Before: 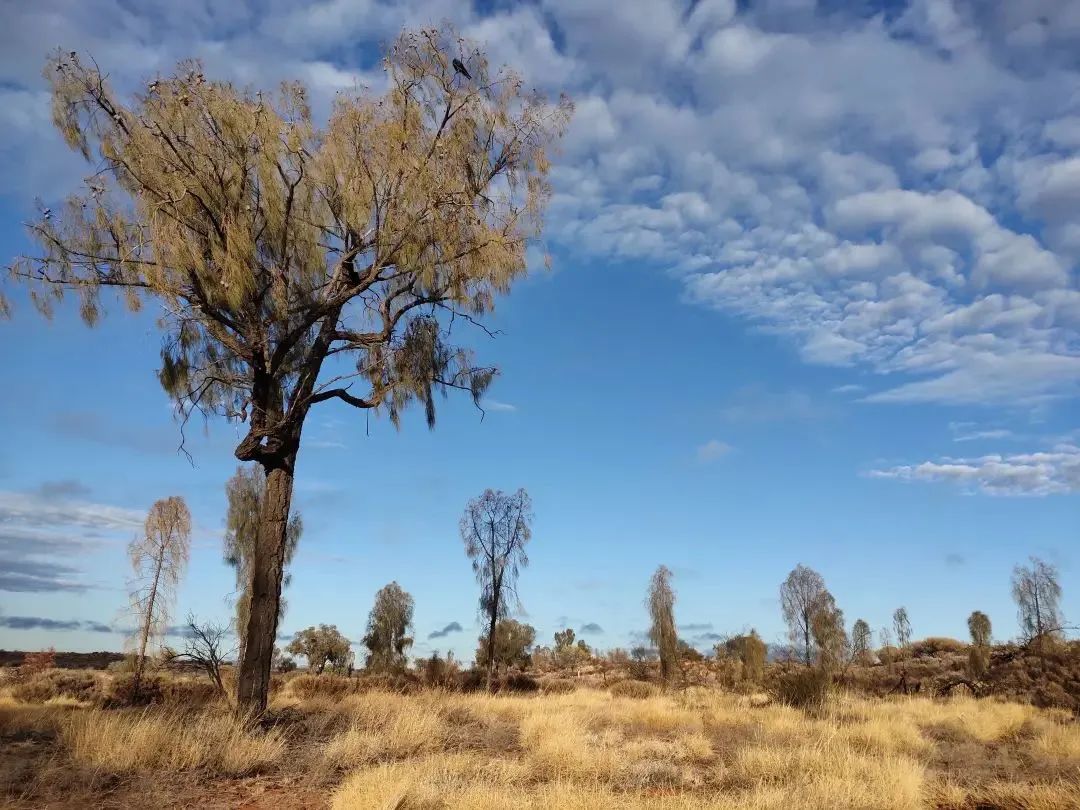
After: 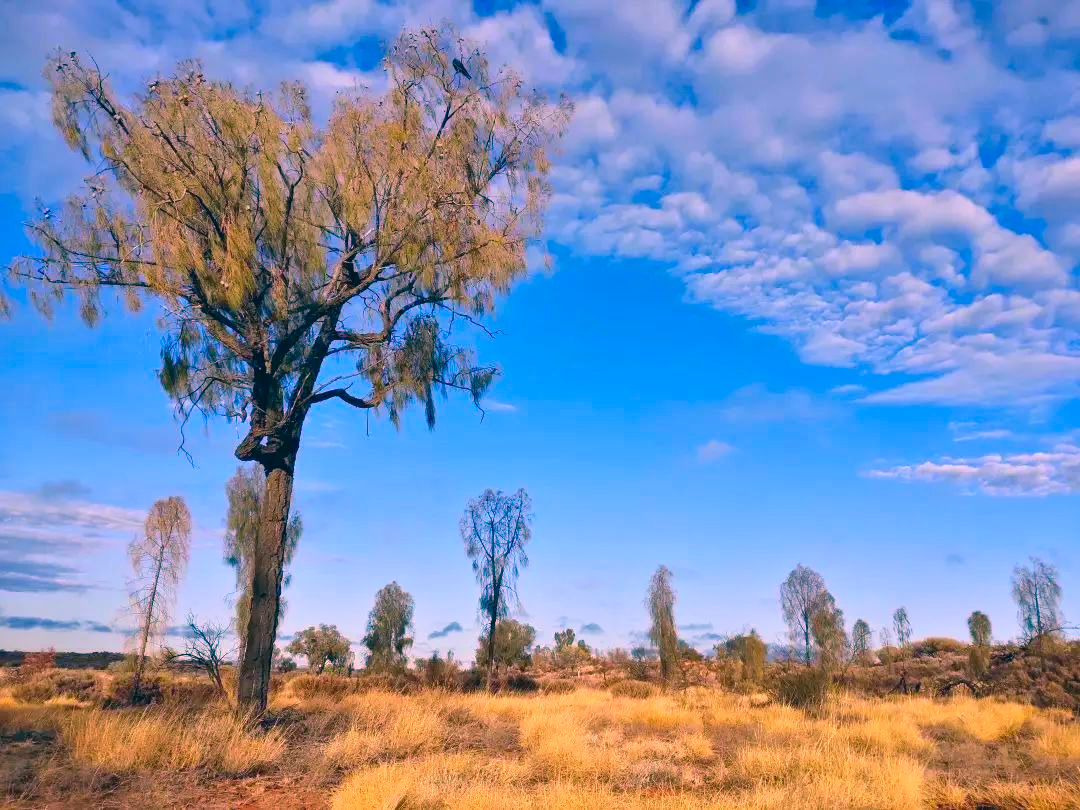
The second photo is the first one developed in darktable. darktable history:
color correction: highlights a* 17.03, highlights b* 0.205, shadows a* -15.38, shadows b* -14.56, saturation 1.5
tone equalizer: -8 EV 1 EV, -7 EV 1 EV, -6 EV 1 EV, -5 EV 1 EV, -4 EV 1 EV, -3 EV 0.75 EV, -2 EV 0.5 EV, -1 EV 0.25 EV
